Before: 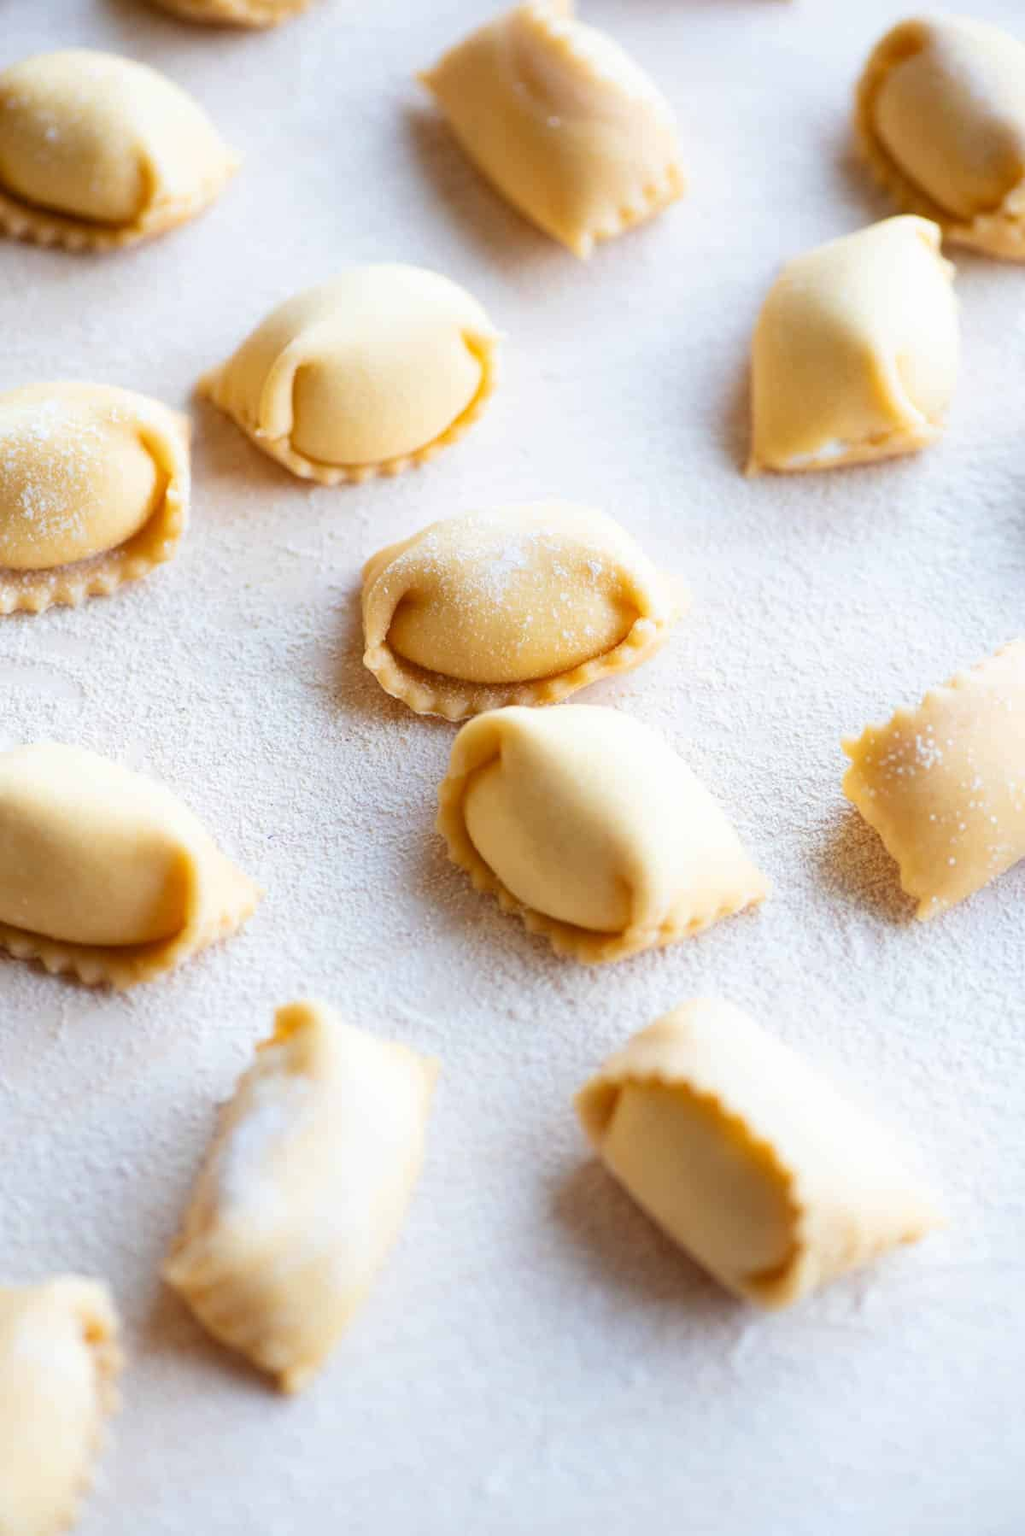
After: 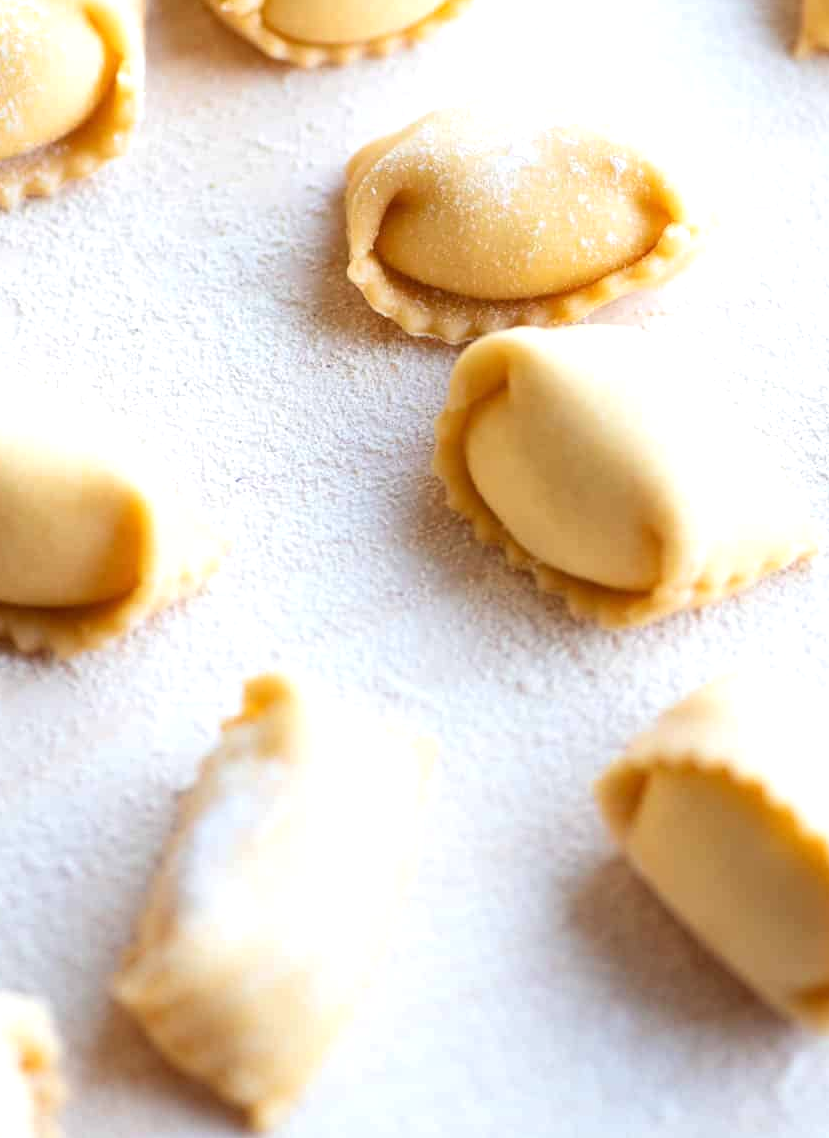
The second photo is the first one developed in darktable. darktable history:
crop: left 6.565%, top 27.823%, right 24.278%, bottom 8.866%
exposure: exposure 0.3 EV, compensate exposure bias true, compensate highlight preservation false
